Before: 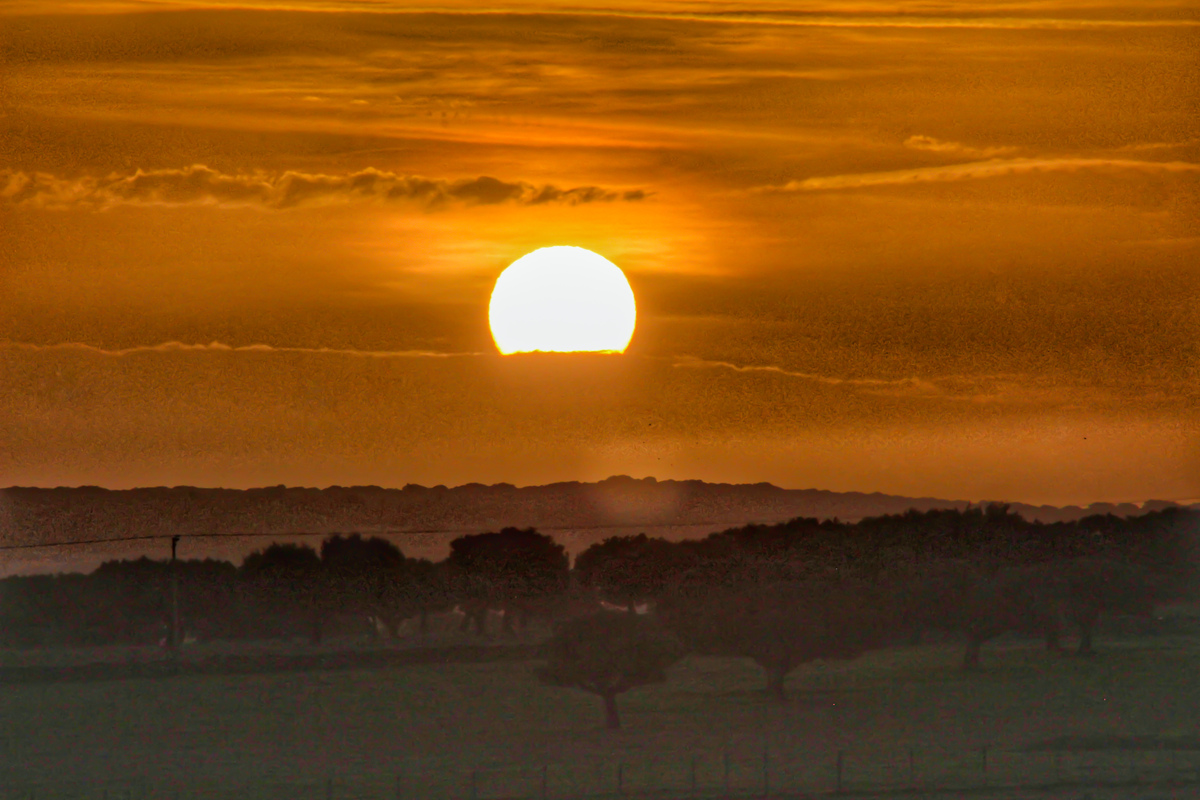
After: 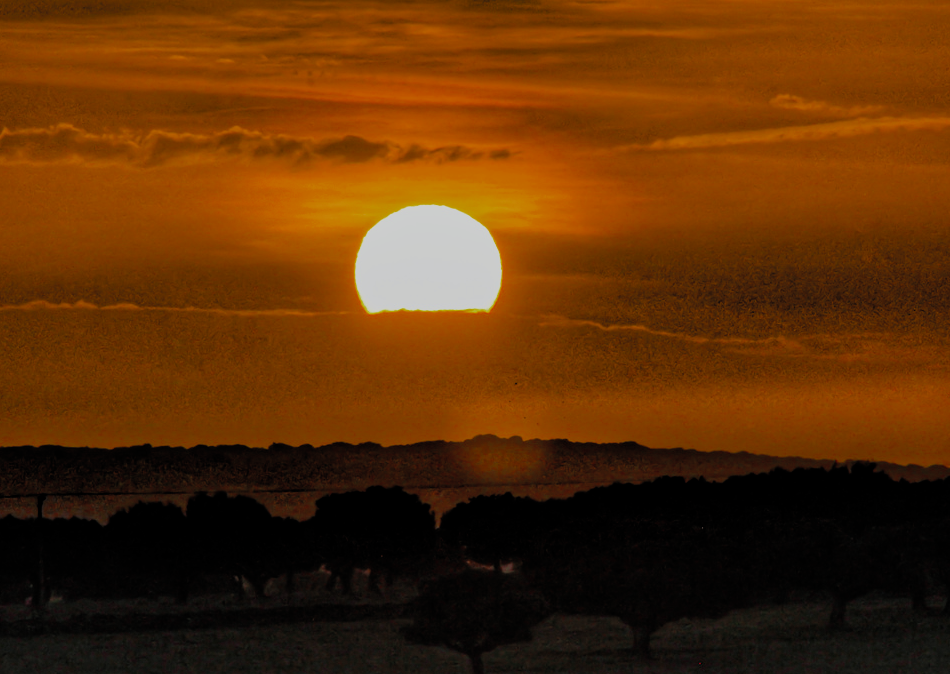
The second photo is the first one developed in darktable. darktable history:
color balance rgb: linear chroma grading › shadows -2.422%, linear chroma grading › highlights -14.101%, linear chroma grading › global chroma -9.926%, linear chroma grading › mid-tones -10.062%, perceptual saturation grading › global saturation 39.872%, saturation formula JzAzBz (2021)
filmic rgb: black relative exposure -4.27 EV, white relative exposure 4.56 EV, hardness 2.38, contrast 1.062, add noise in highlights 0.002, color science v3 (2019), use custom middle-gray values true, contrast in highlights soft
crop: left 11.186%, top 5.161%, right 9.566%, bottom 10.478%
